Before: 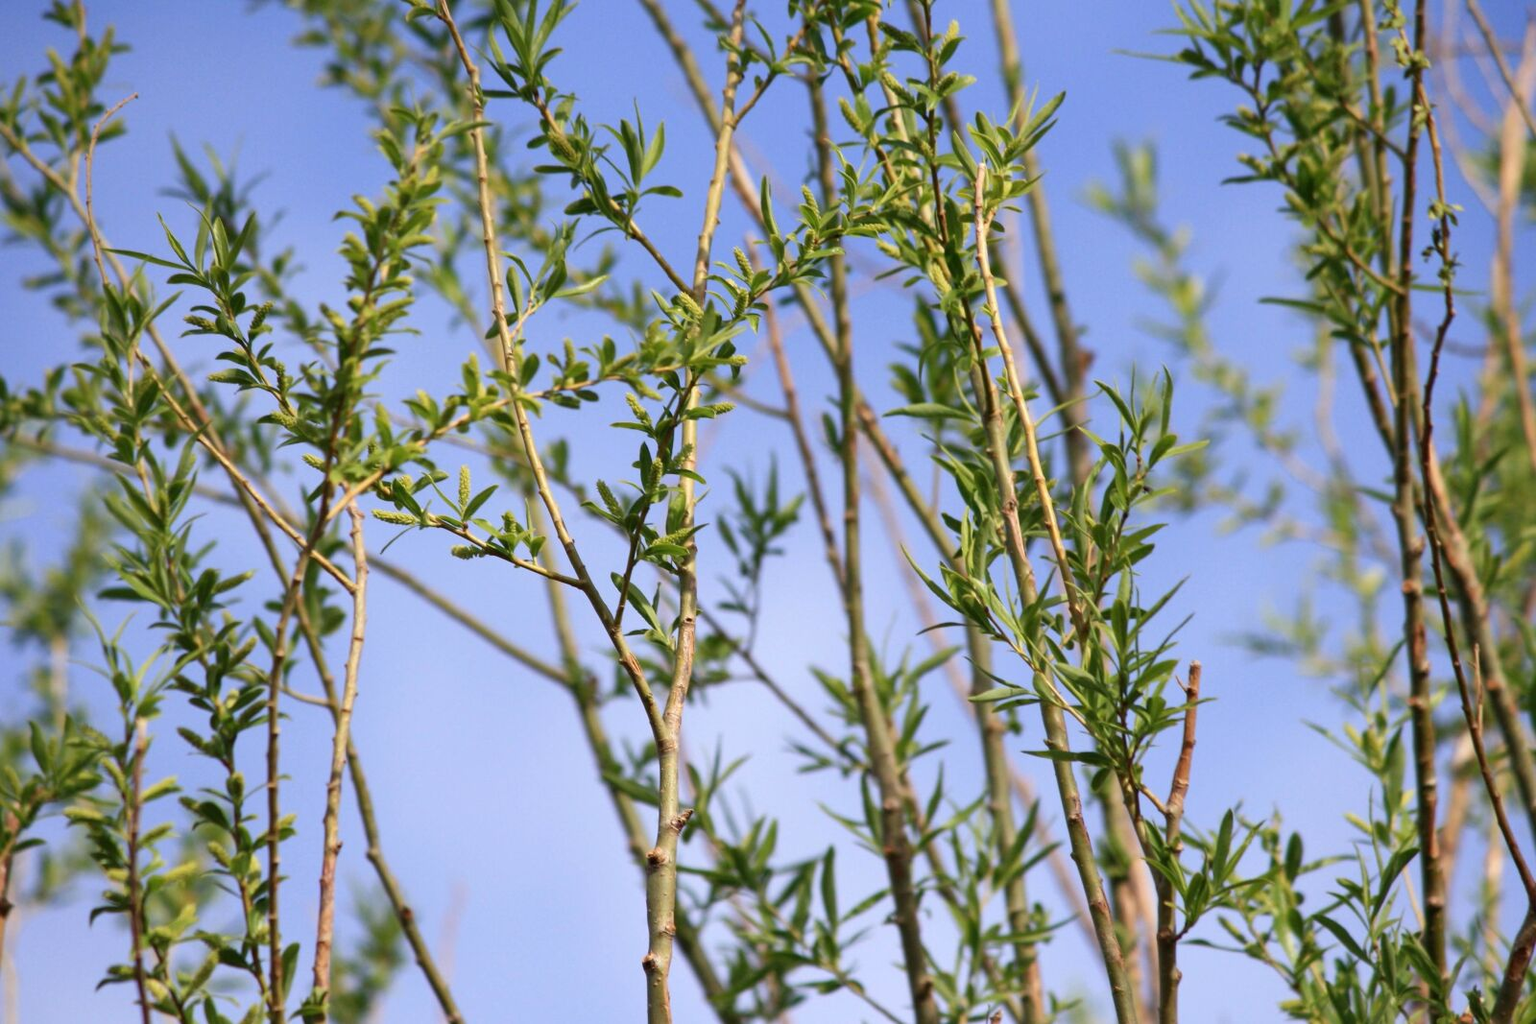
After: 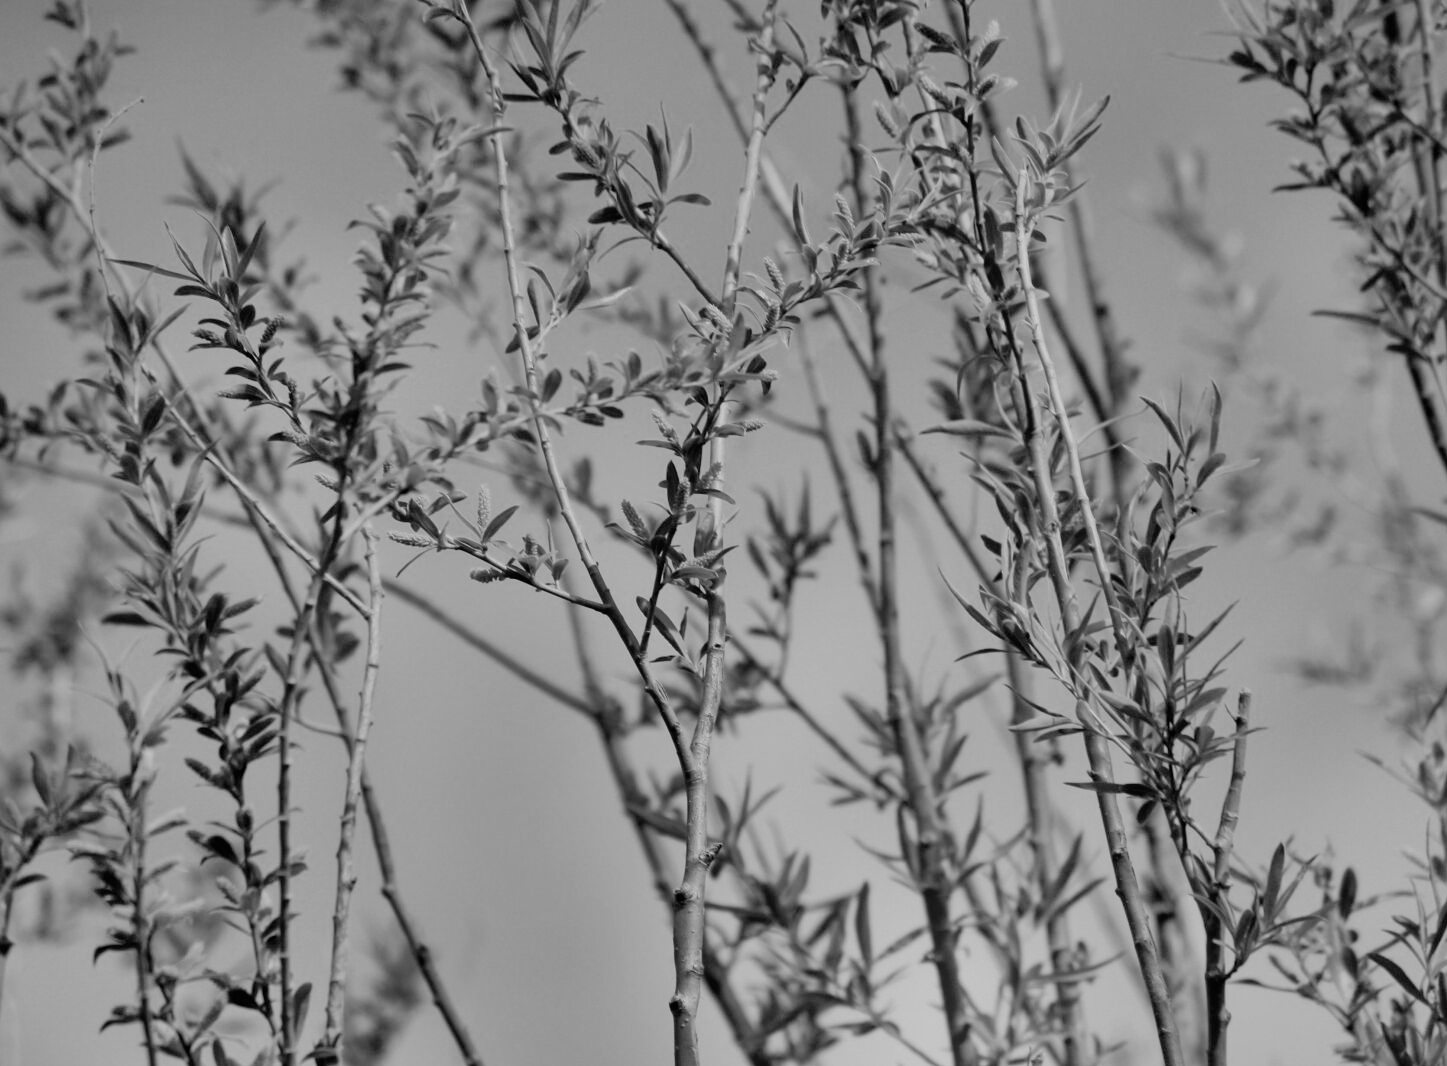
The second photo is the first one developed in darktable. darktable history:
filmic rgb: black relative exposure -4.58 EV, white relative exposure 4.8 EV, threshold 3 EV, hardness 2.36, latitude 36.07%, contrast 1.048, highlights saturation mix 1.32%, shadows ↔ highlights balance 1.25%, color science v4 (2020), enable highlight reconstruction true
white balance: red 1.138, green 0.996, blue 0.812
bloom: on, module defaults
monochrome: size 1
crop: right 9.509%, bottom 0.031%
shadows and highlights: shadows 19.13, highlights -83.41, soften with gaussian
